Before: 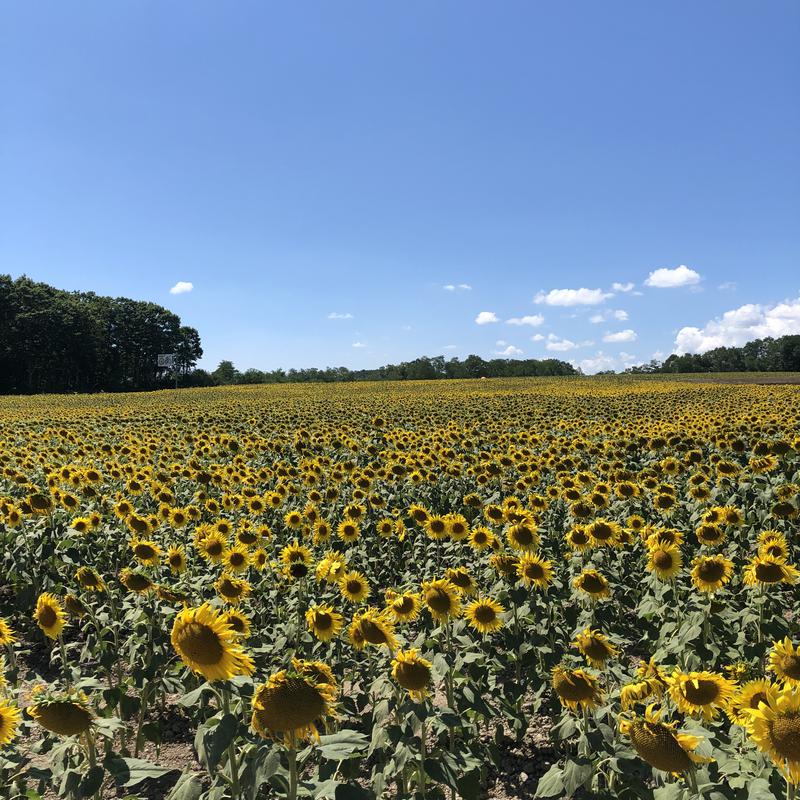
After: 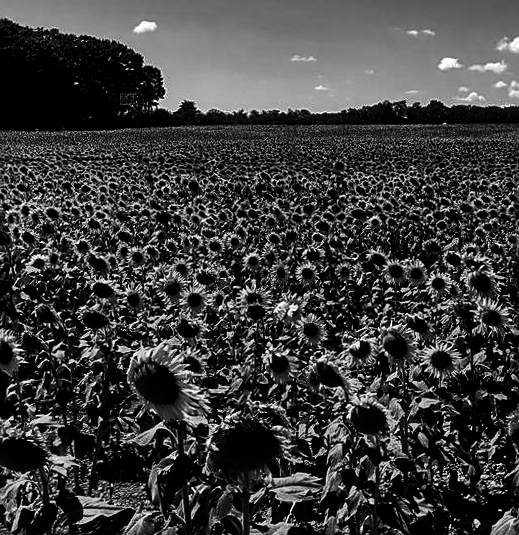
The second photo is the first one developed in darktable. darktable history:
sharpen: on, module defaults
local contrast: on, module defaults
contrast brightness saturation: contrast 0.022, brightness -0.986, saturation -0.983
shadows and highlights: soften with gaussian
crop and rotate: angle -1.24°, left 3.972%, top 31.647%, right 29.68%
